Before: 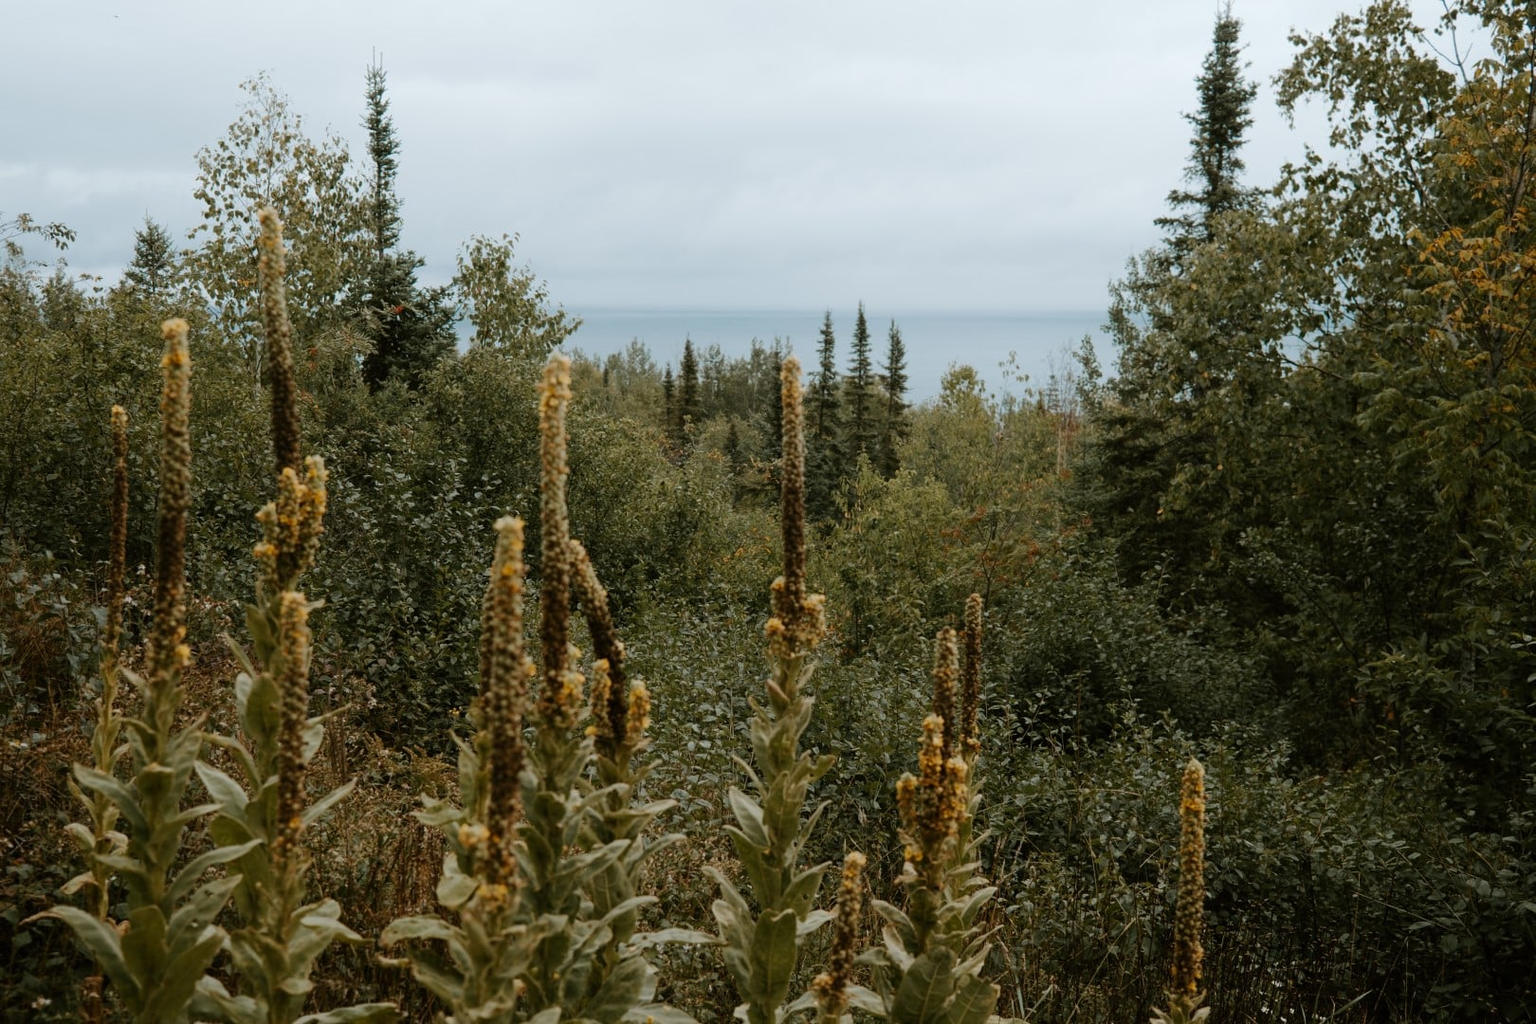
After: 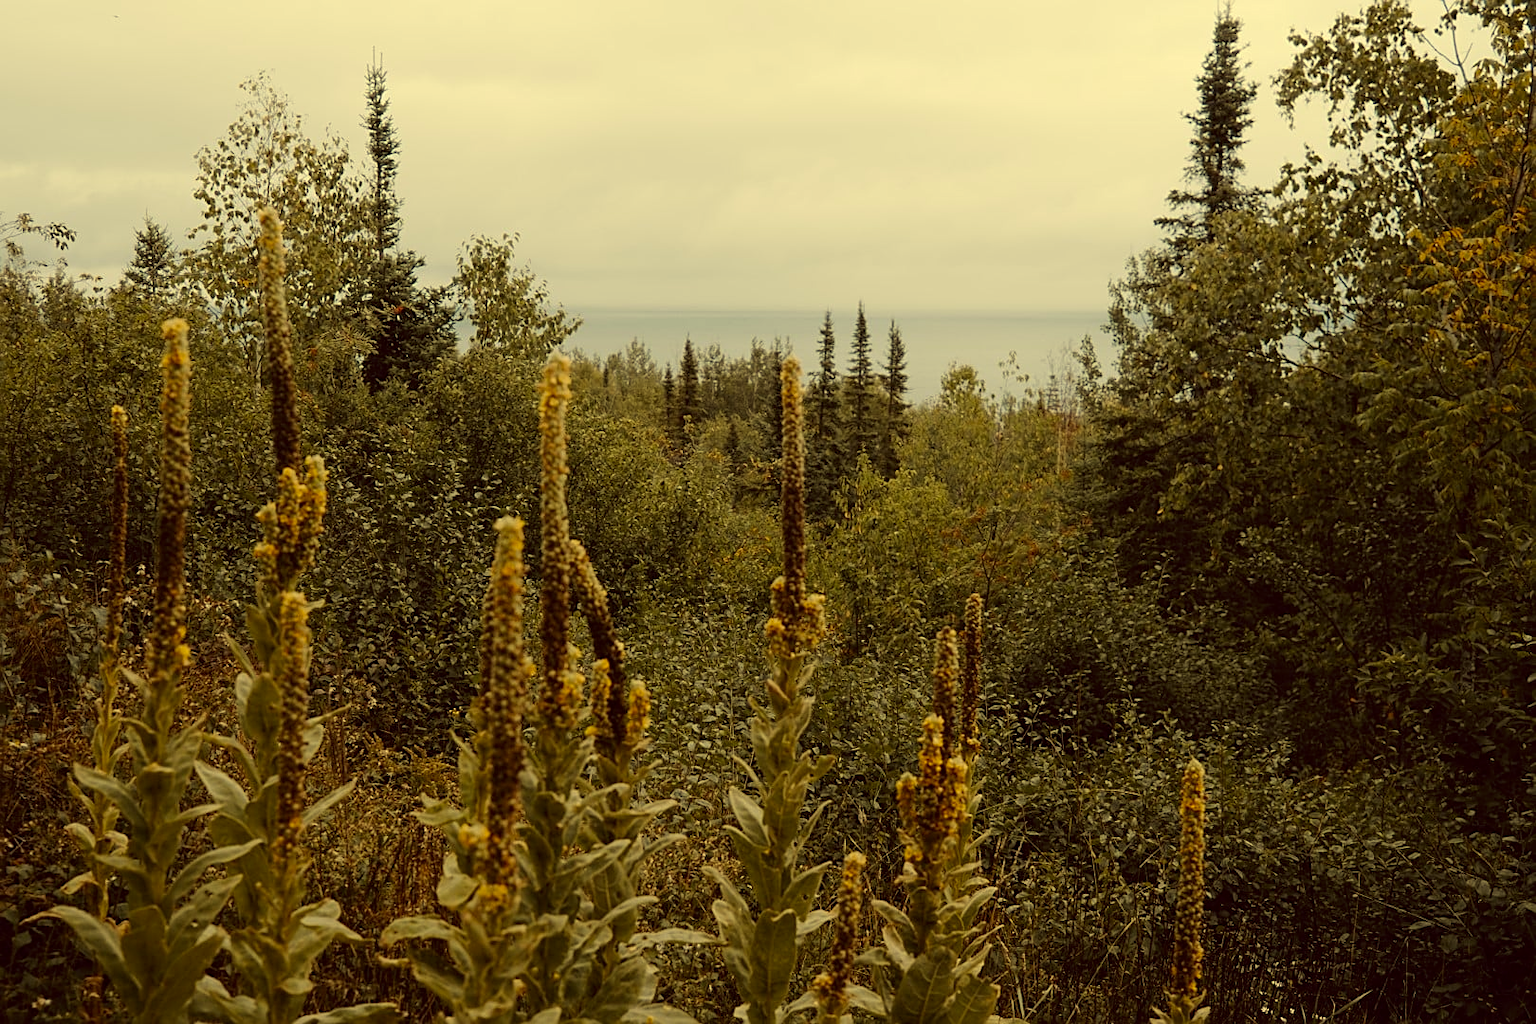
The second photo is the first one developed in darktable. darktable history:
sharpen: on, module defaults
color correction: highlights a* -0.359, highlights b* 39.79, shadows a* 9.26, shadows b* -0.274
